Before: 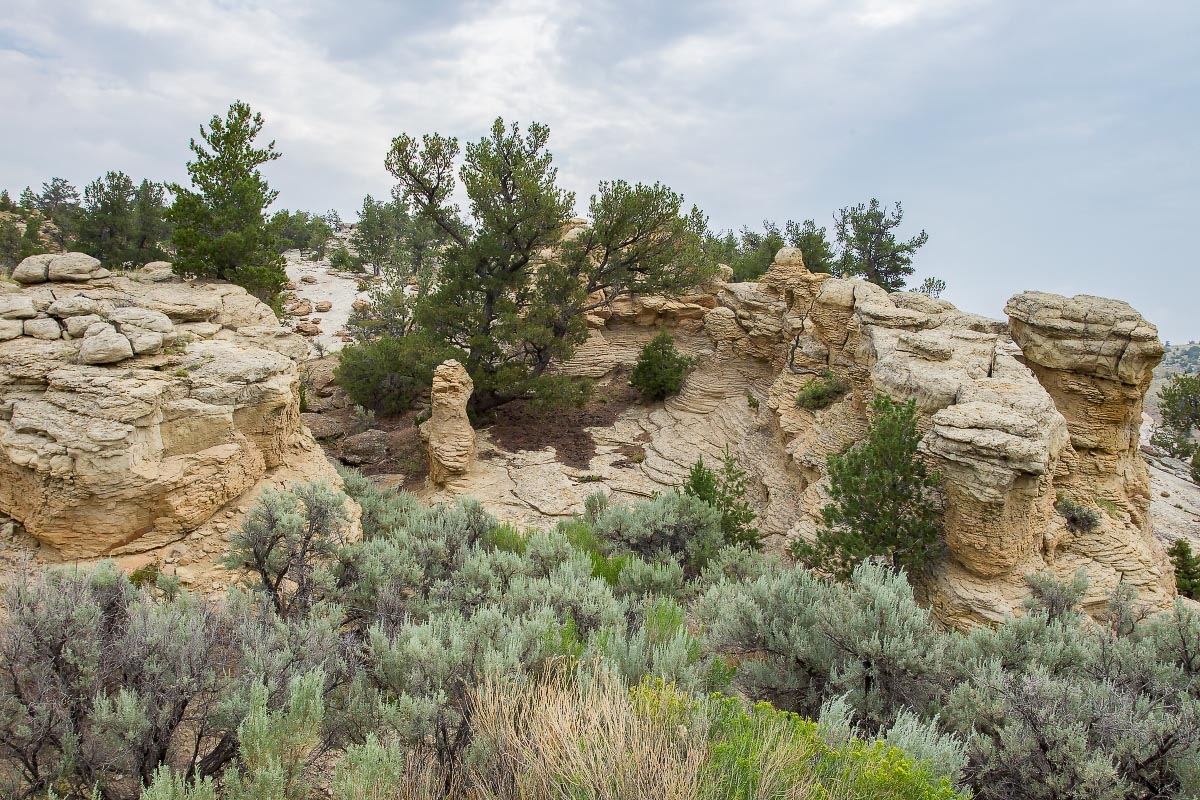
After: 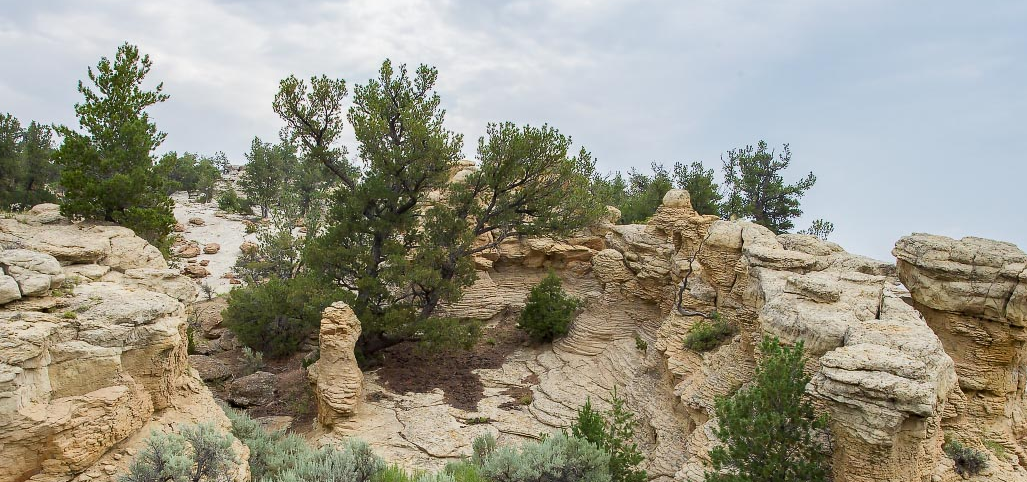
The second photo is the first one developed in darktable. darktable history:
crop and rotate: left 9.362%, top 7.297%, right 4.985%, bottom 32.441%
